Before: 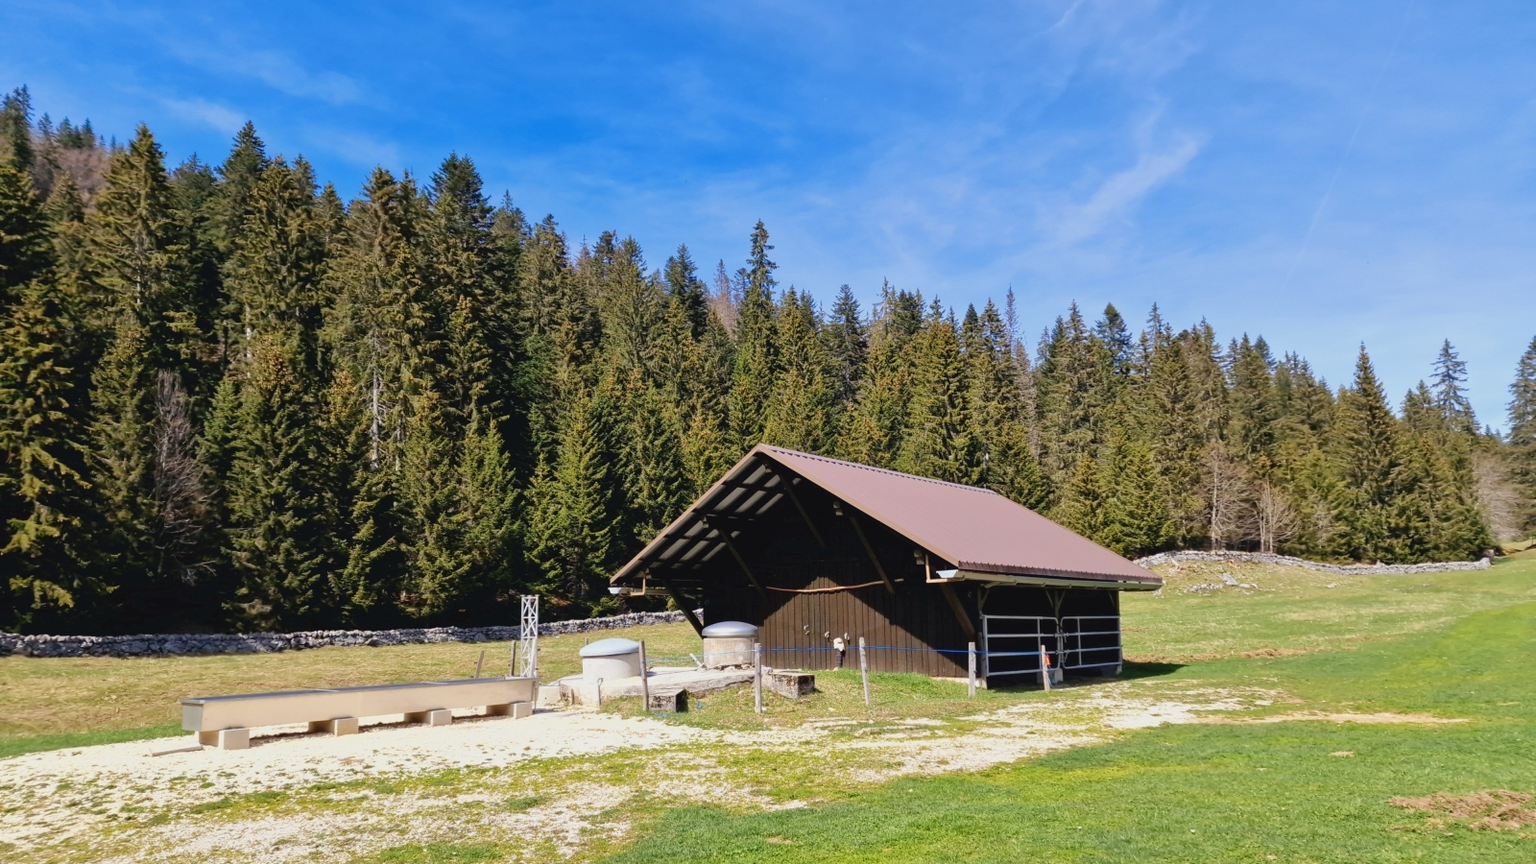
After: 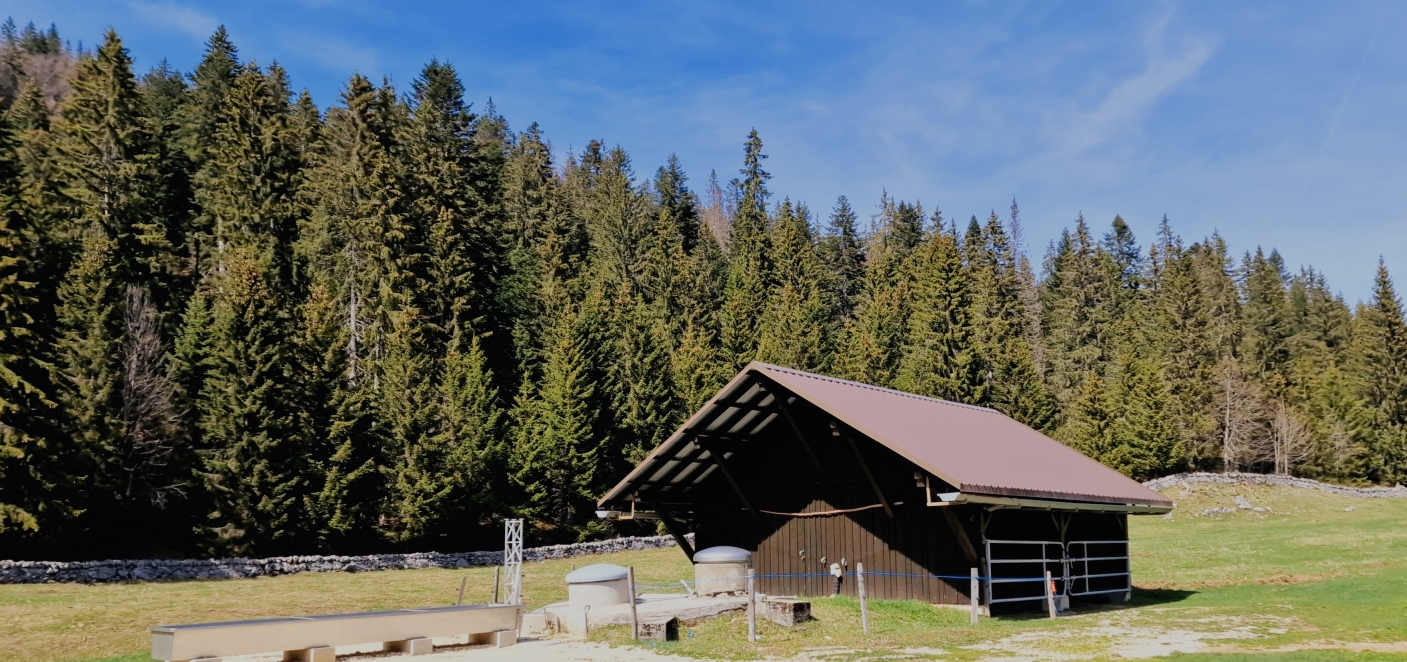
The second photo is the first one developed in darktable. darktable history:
crop and rotate: left 2.425%, top 11.305%, right 9.6%, bottom 15.08%
filmic rgb: black relative exposure -7.65 EV, white relative exposure 4.56 EV, hardness 3.61
